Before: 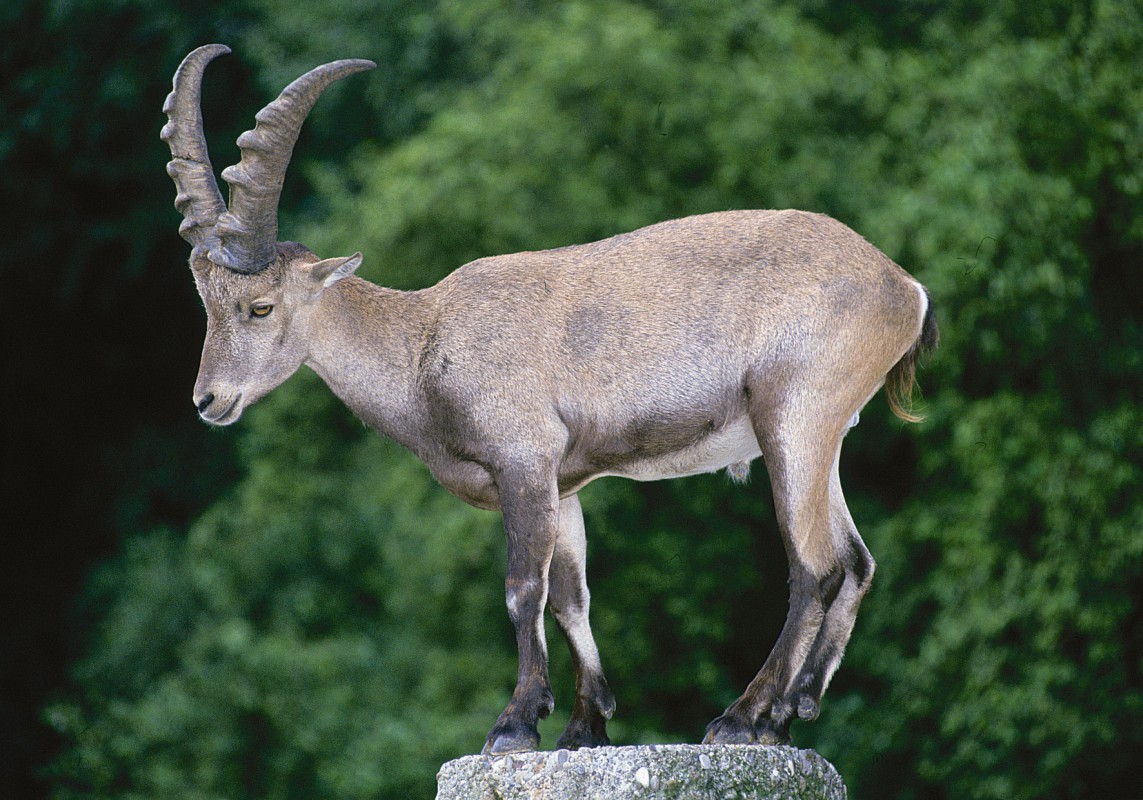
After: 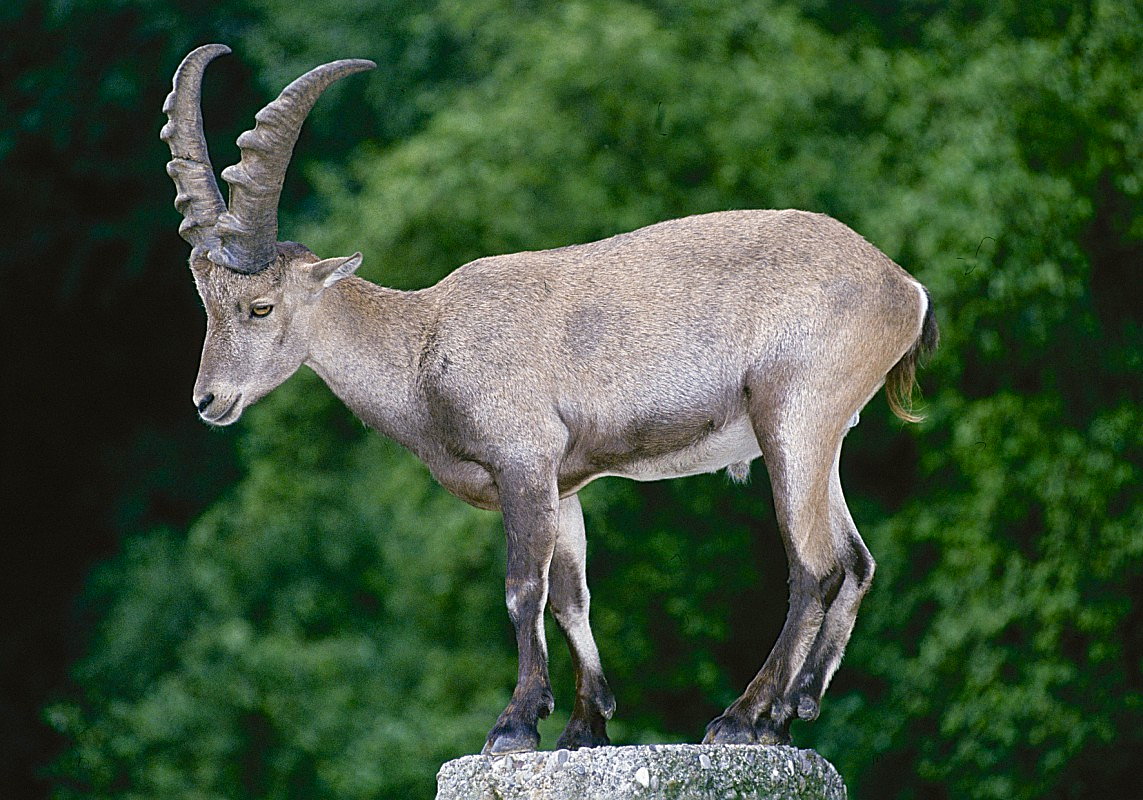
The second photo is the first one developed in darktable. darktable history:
sharpen: on, module defaults
color balance rgb: perceptual saturation grading › global saturation 20%, perceptual saturation grading › highlights -50.327%, perceptual saturation grading › shadows 30.559%
